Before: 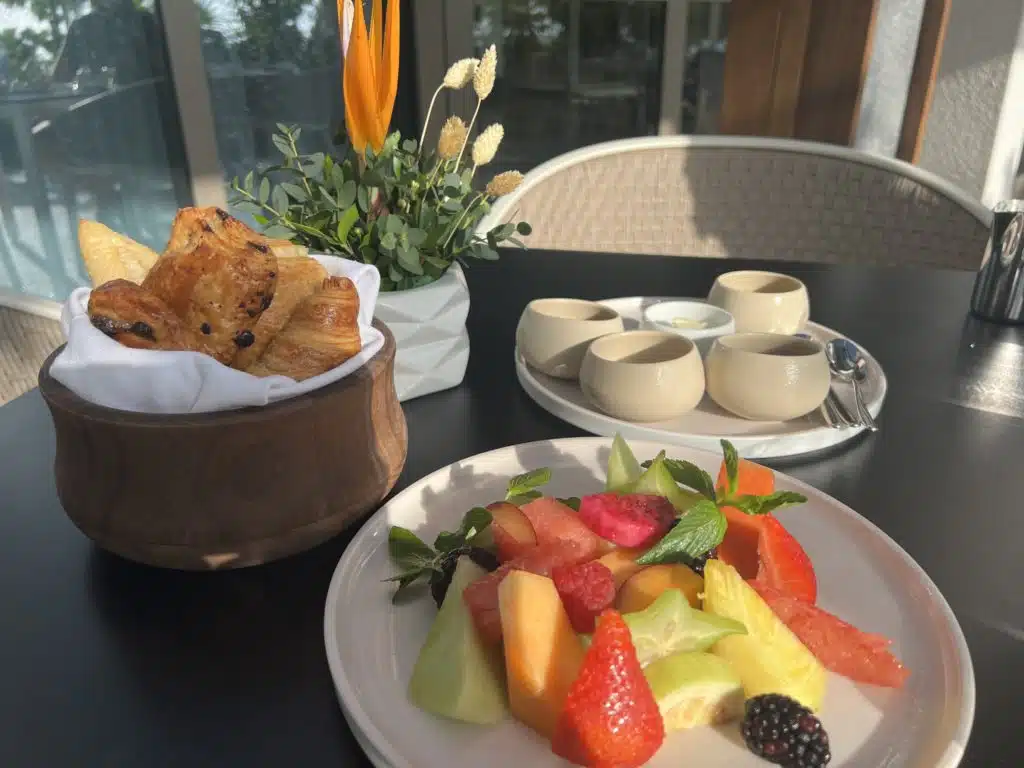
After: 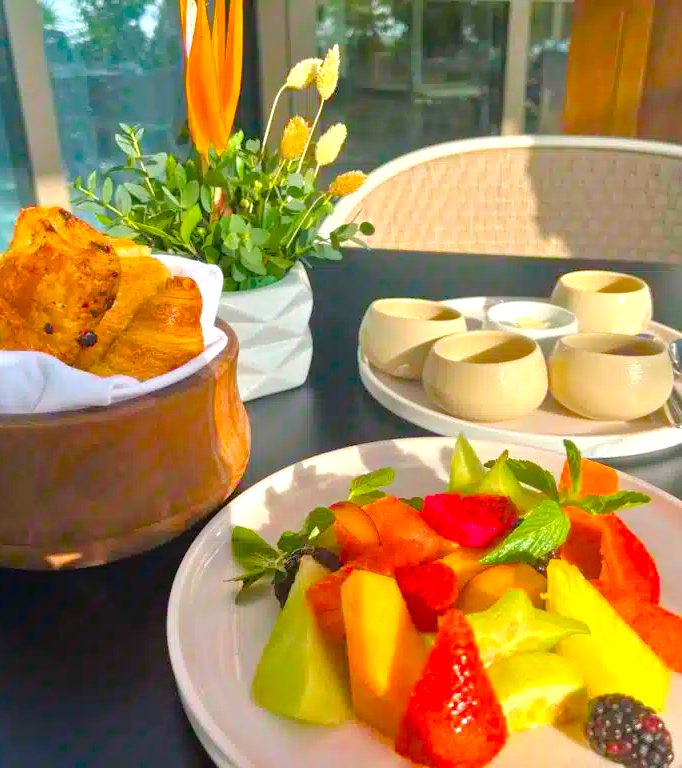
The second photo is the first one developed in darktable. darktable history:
crop: left 15.419%, right 17.914%
tone equalizer: -7 EV 0.15 EV, -6 EV 0.6 EV, -5 EV 1.15 EV, -4 EV 1.33 EV, -3 EV 1.15 EV, -2 EV 0.6 EV, -1 EV 0.15 EV, mask exposure compensation -0.5 EV
color balance rgb: linear chroma grading › shadows 10%, linear chroma grading › highlights 10%, linear chroma grading › global chroma 15%, linear chroma grading › mid-tones 15%, perceptual saturation grading › global saturation 40%, perceptual saturation grading › highlights -25%, perceptual saturation grading › mid-tones 35%, perceptual saturation grading › shadows 35%, perceptual brilliance grading › global brilliance 11.29%, global vibrance 11.29%
